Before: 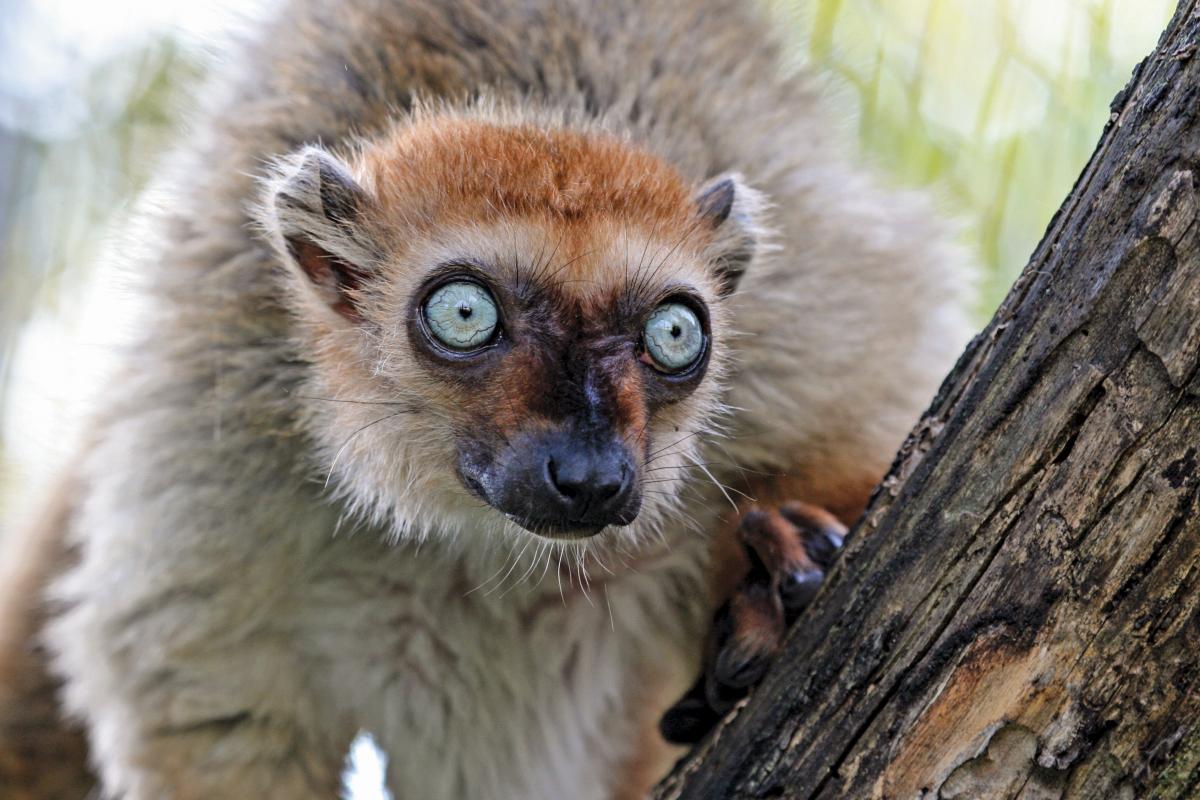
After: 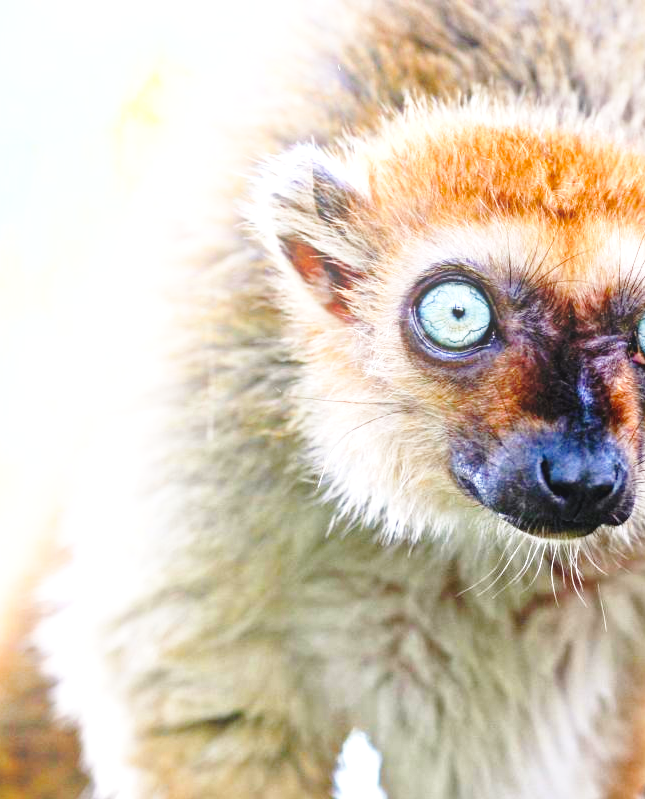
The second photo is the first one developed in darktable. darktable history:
tone curve: curves: ch0 [(0, 0) (0.077, 0.082) (0.765, 0.73) (1, 1)]
exposure: exposure 0.74 EV, compensate highlight preservation false
local contrast: highlights 100%, shadows 100%, detail 120%, midtone range 0.2
bloom: size 15%, threshold 97%, strength 7%
lowpass: radius 0.1, contrast 0.85, saturation 1.1, unbound 0
base curve: curves: ch0 [(0, 0) (0.028, 0.03) (0.121, 0.232) (0.46, 0.748) (0.859, 0.968) (1, 1)], preserve colors none
color balance rgb: shadows lift › luminance -20%, power › hue 72.24°, highlights gain › luminance 15%, global offset › hue 171.6°, perceptual saturation grading › highlights -15%, perceptual saturation grading › shadows 25%, global vibrance 35%, contrast 10%
crop: left 0.587%, right 45.588%, bottom 0.086%
